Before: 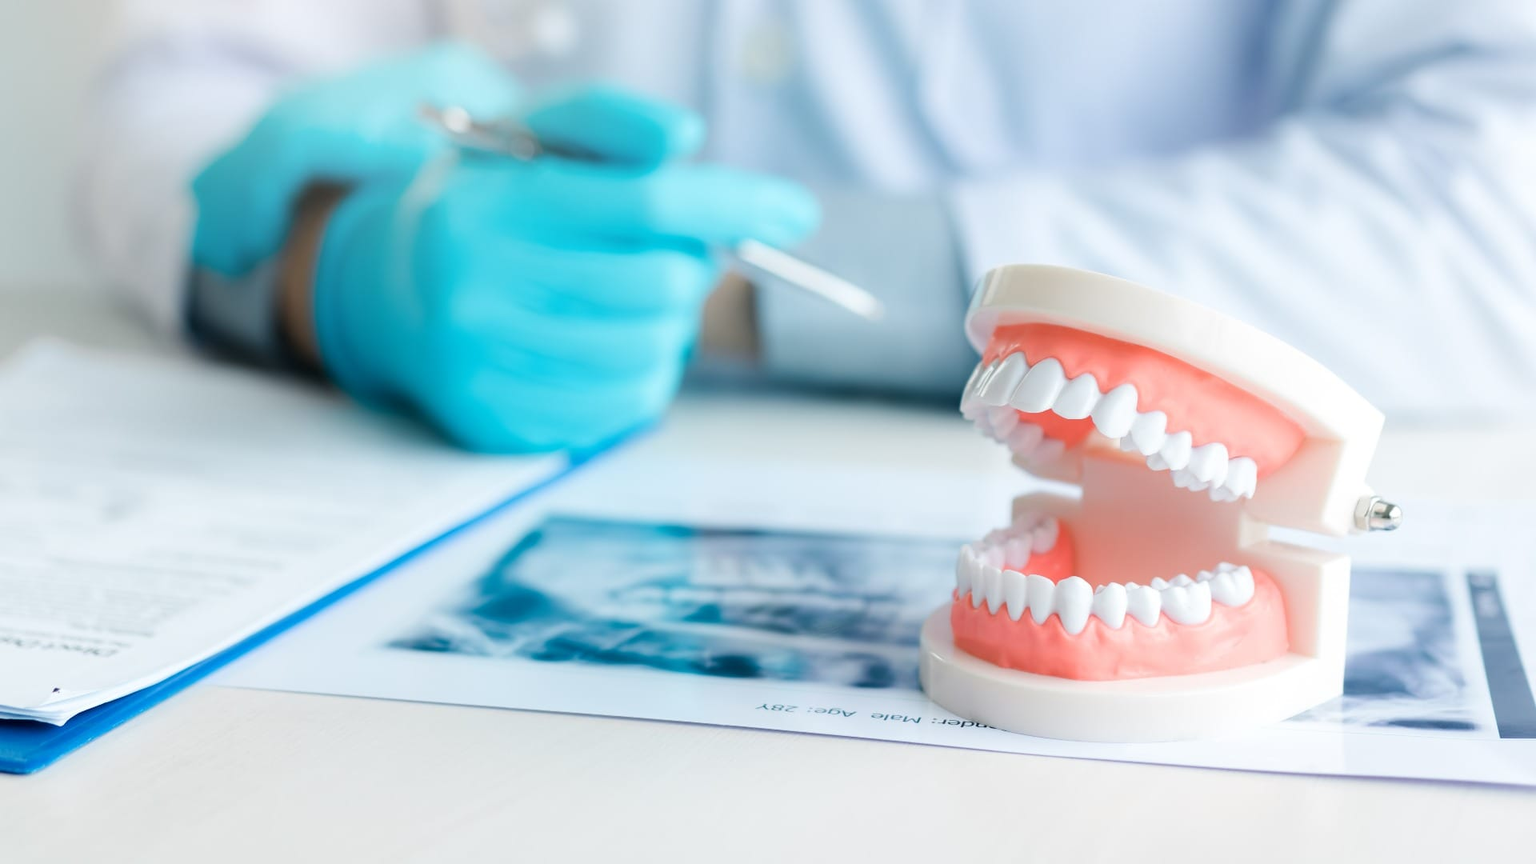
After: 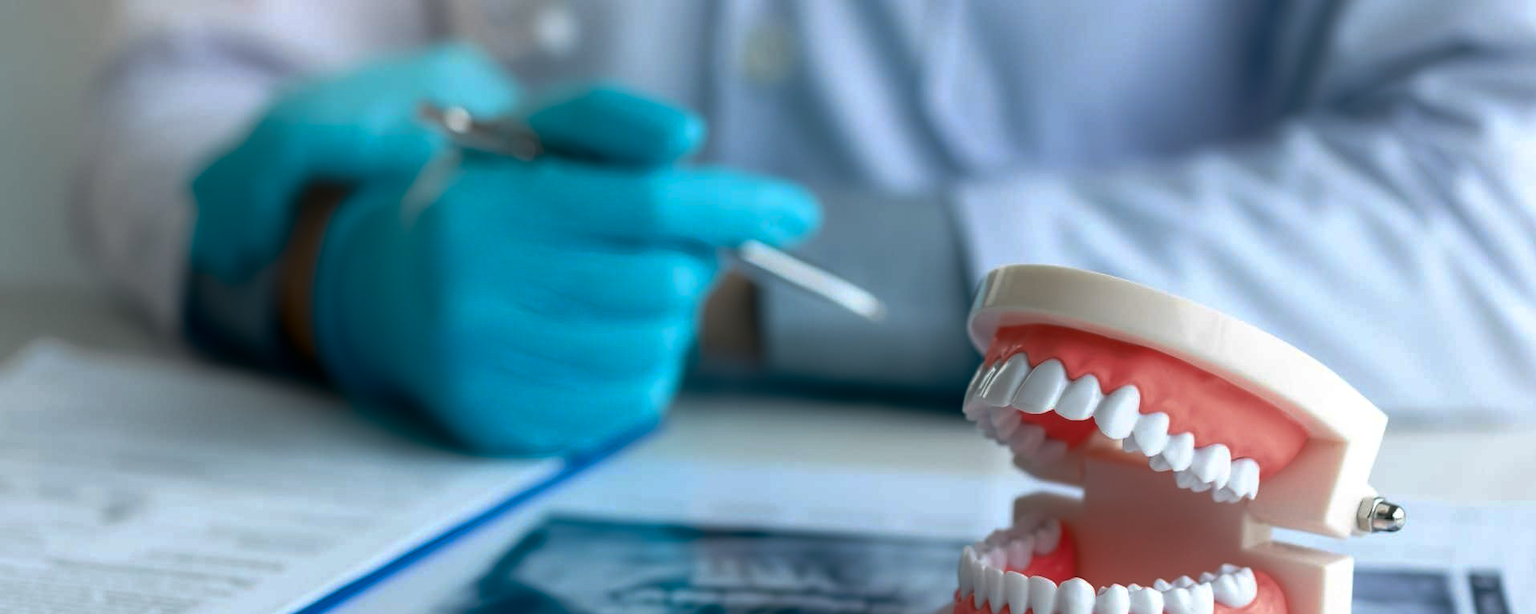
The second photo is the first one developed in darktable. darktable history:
contrast brightness saturation: contrast 0.191, brightness -0.236, saturation 0.112
crop: right 0.001%, bottom 29.001%
base curve: curves: ch0 [(0, 0) (0.826, 0.587) (1, 1)], preserve colors none
